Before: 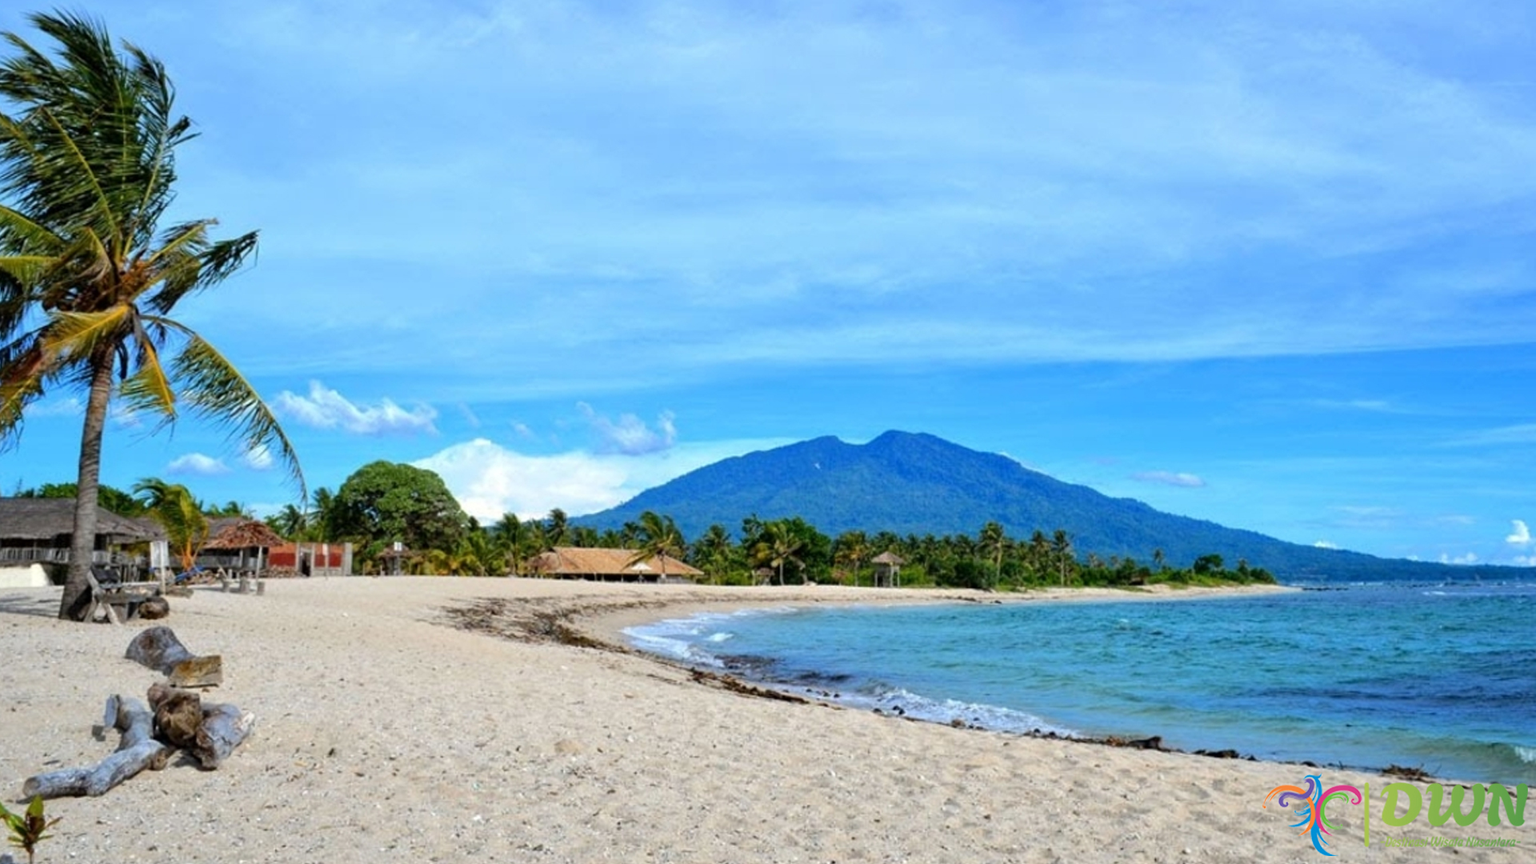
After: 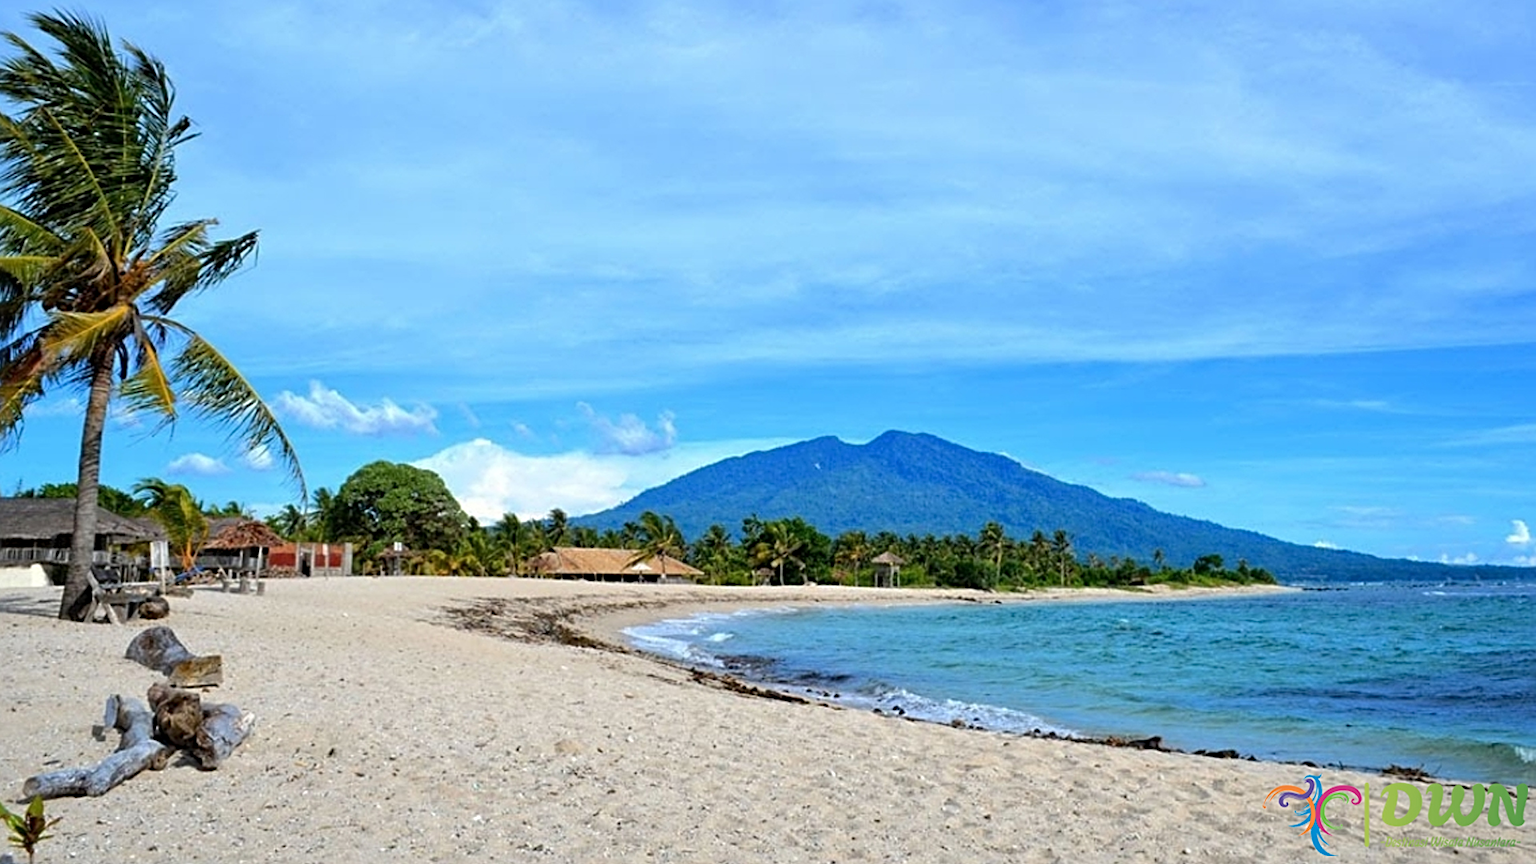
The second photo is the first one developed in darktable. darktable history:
sharpen: radius 3.099
